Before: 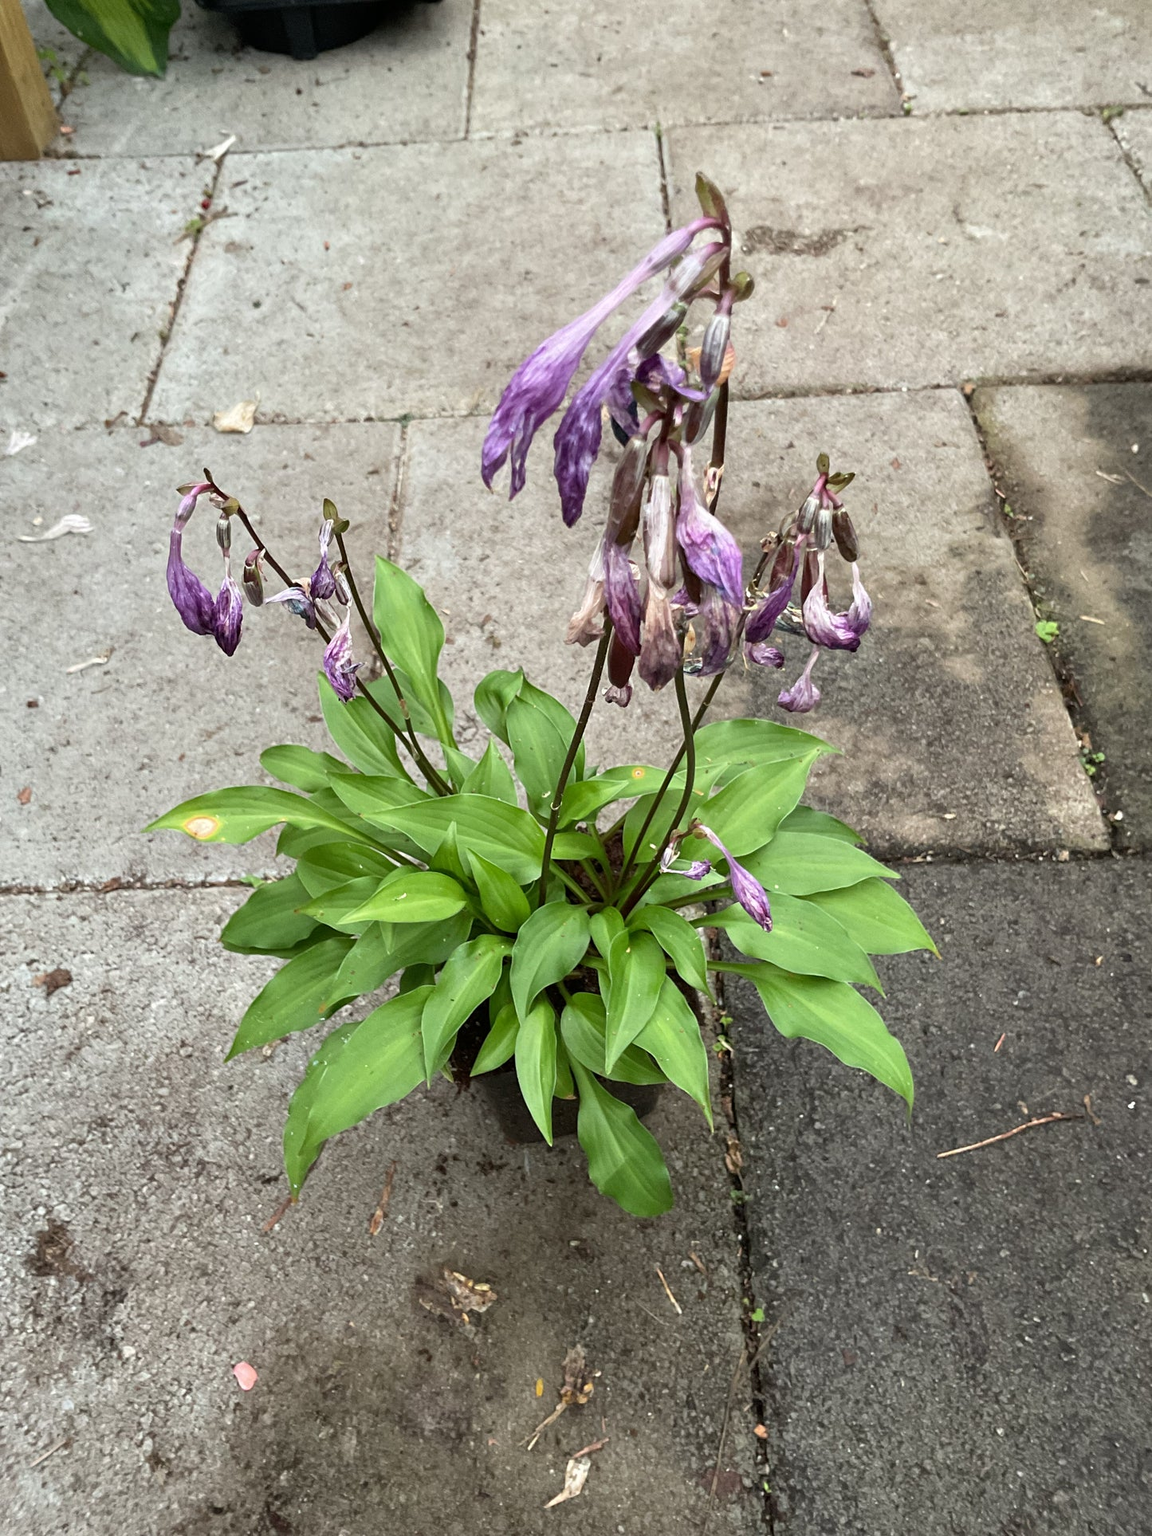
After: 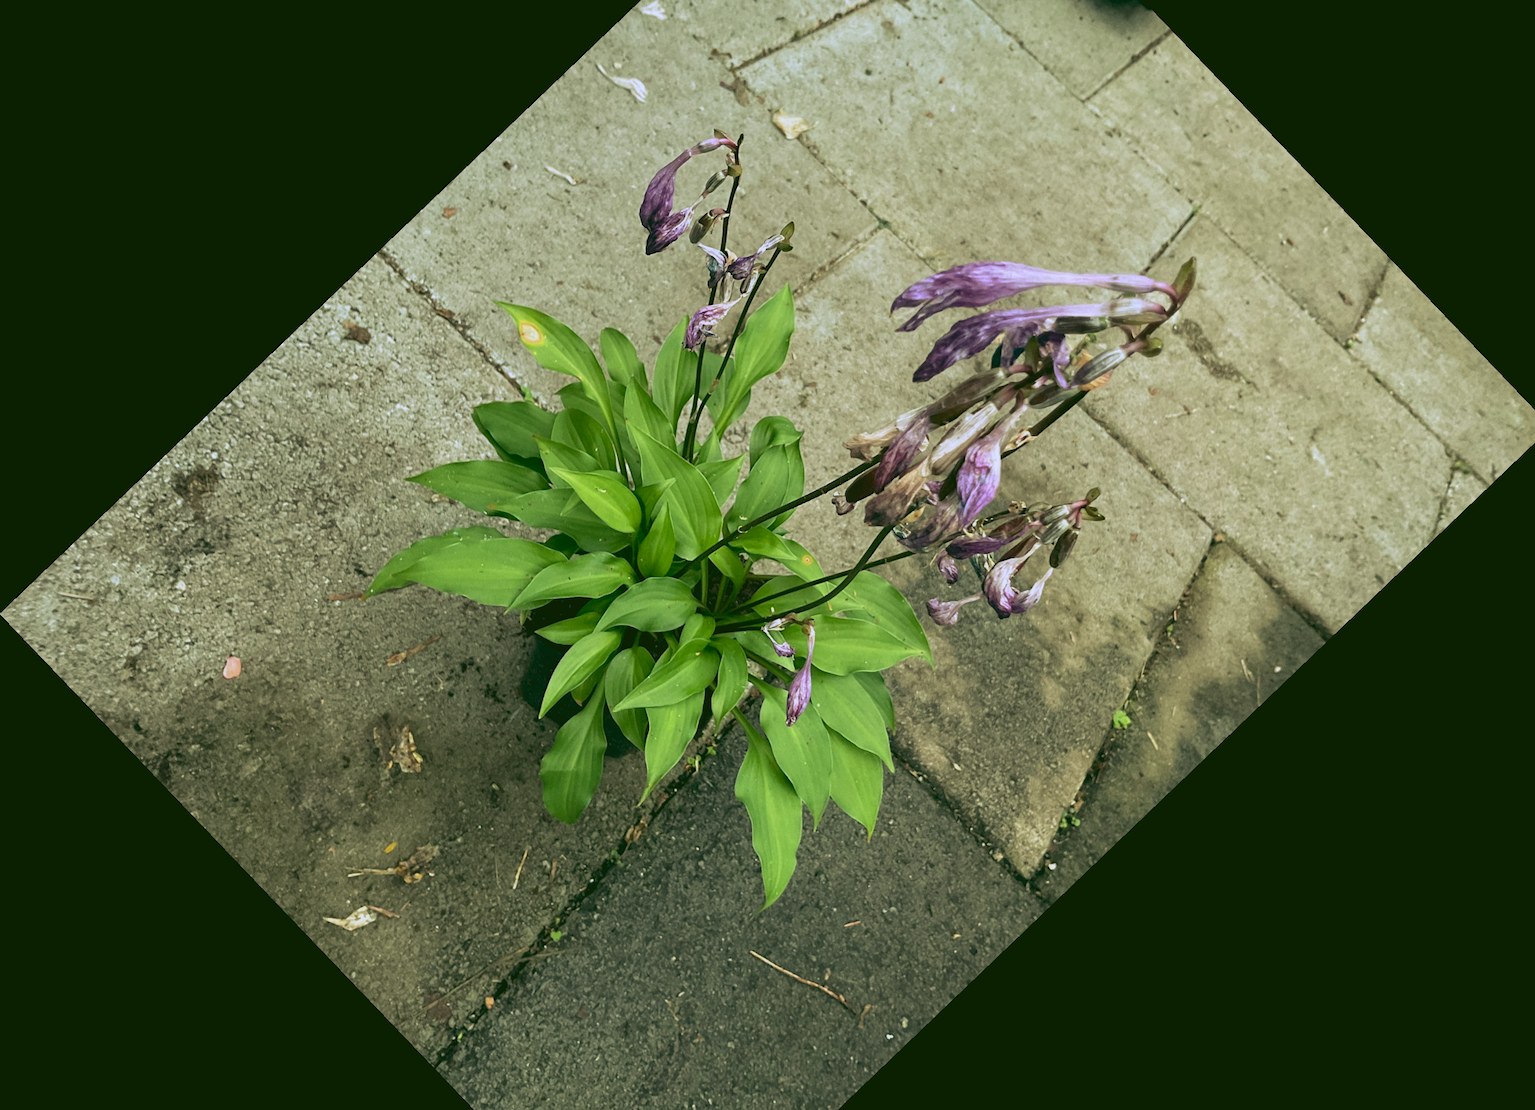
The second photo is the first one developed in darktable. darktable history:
rgb curve: curves: ch0 [(0.123, 0.061) (0.995, 0.887)]; ch1 [(0.06, 0.116) (1, 0.906)]; ch2 [(0, 0) (0.824, 0.69) (1, 1)], mode RGB, independent channels, compensate middle gray true
crop and rotate: angle -46.26°, top 16.234%, right 0.912%, bottom 11.704%
